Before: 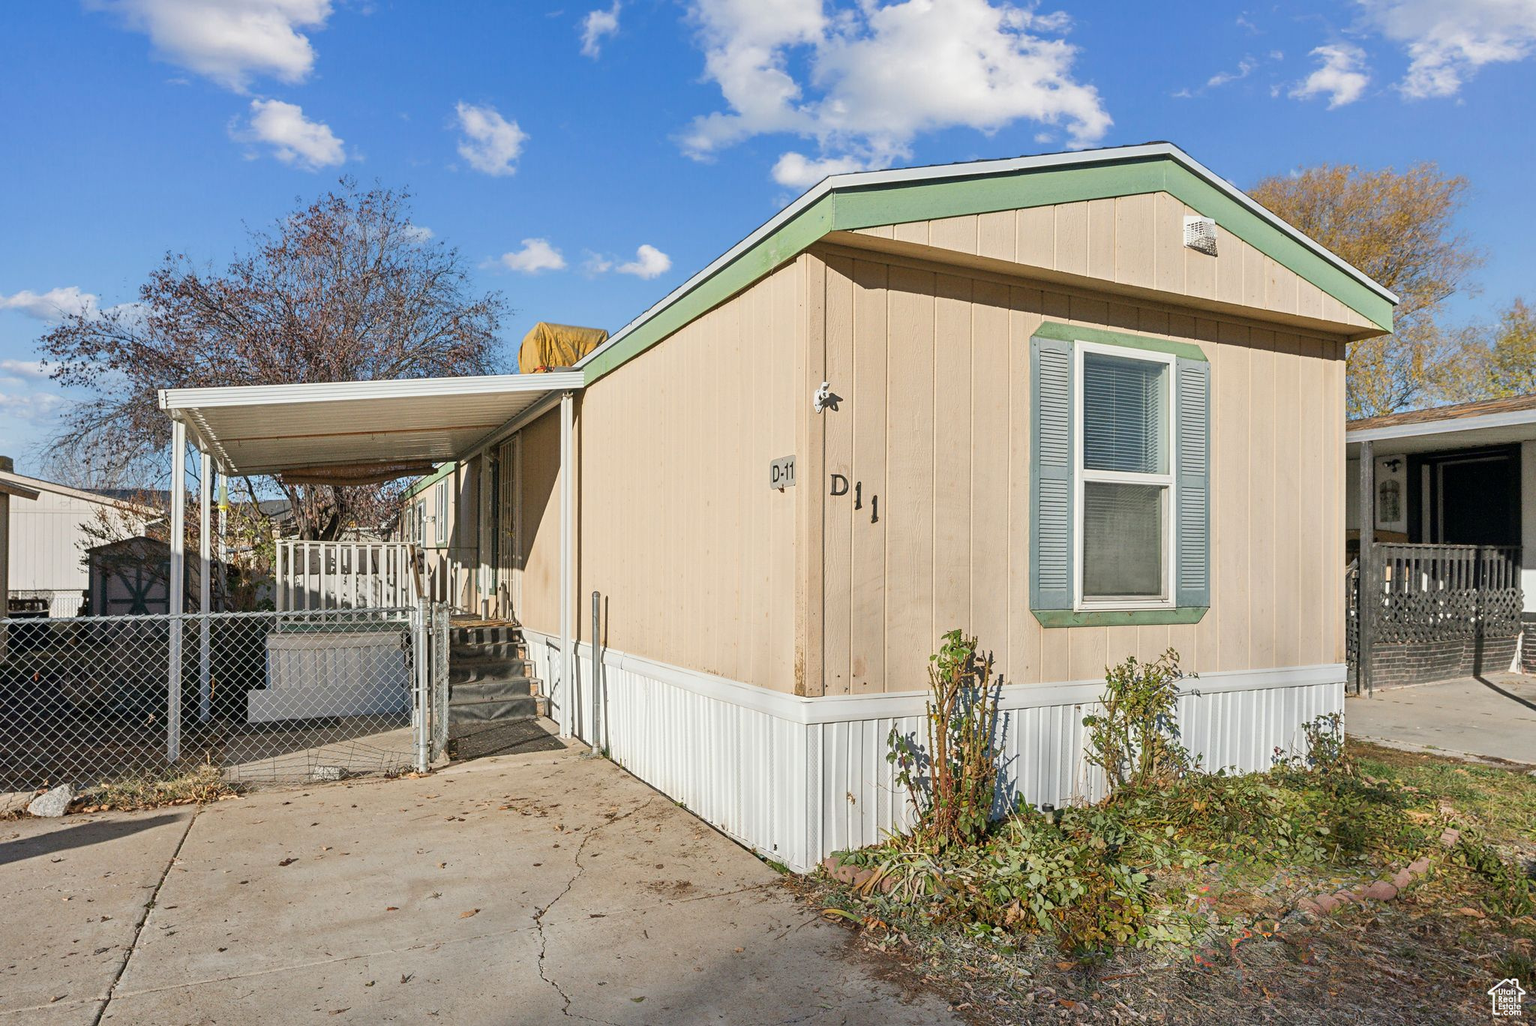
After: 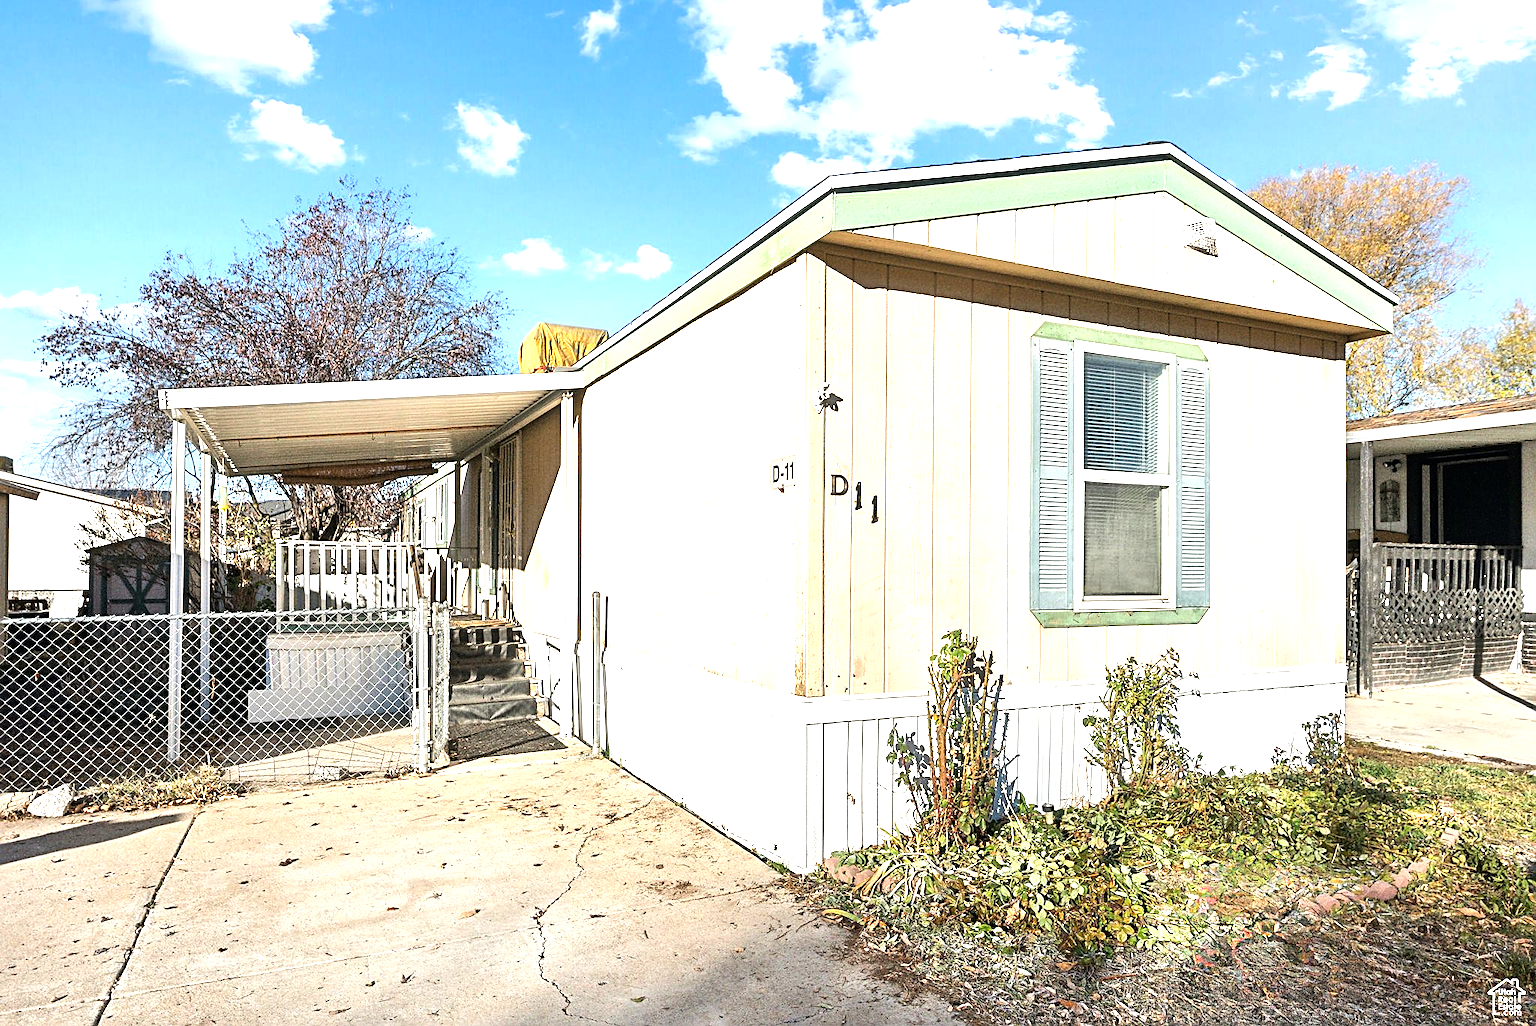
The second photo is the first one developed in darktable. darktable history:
sharpen: on, module defaults
tone equalizer: -8 EV -0.76 EV, -7 EV -0.719 EV, -6 EV -0.565 EV, -5 EV -0.401 EV, -3 EV 0.377 EV, -2 EV 0.6 EV, -1 EV 0.674 EV, +0 EV 0.753 EV, edges refinement/feathering 500, mask exposure compensation -1.57 EV, preserve details no
exposure: black level correction 0, exposure 0.703 EV, compensate exposure bias true, compensate highlight preservation false
